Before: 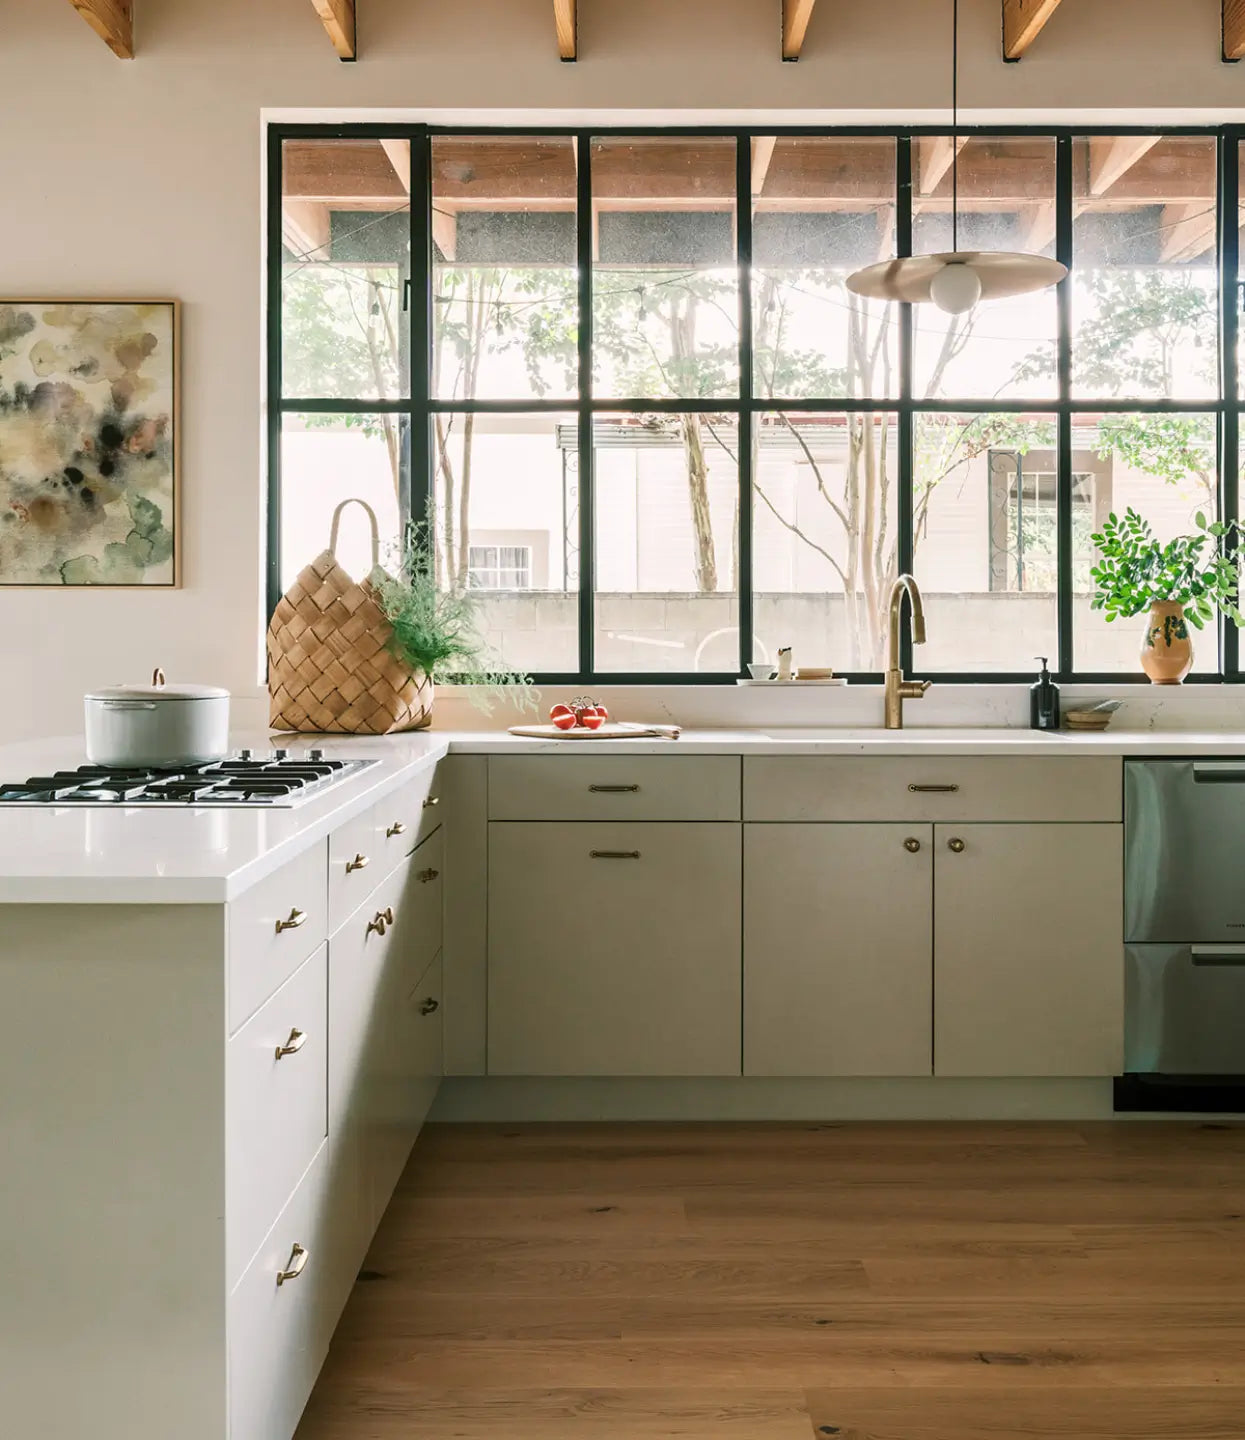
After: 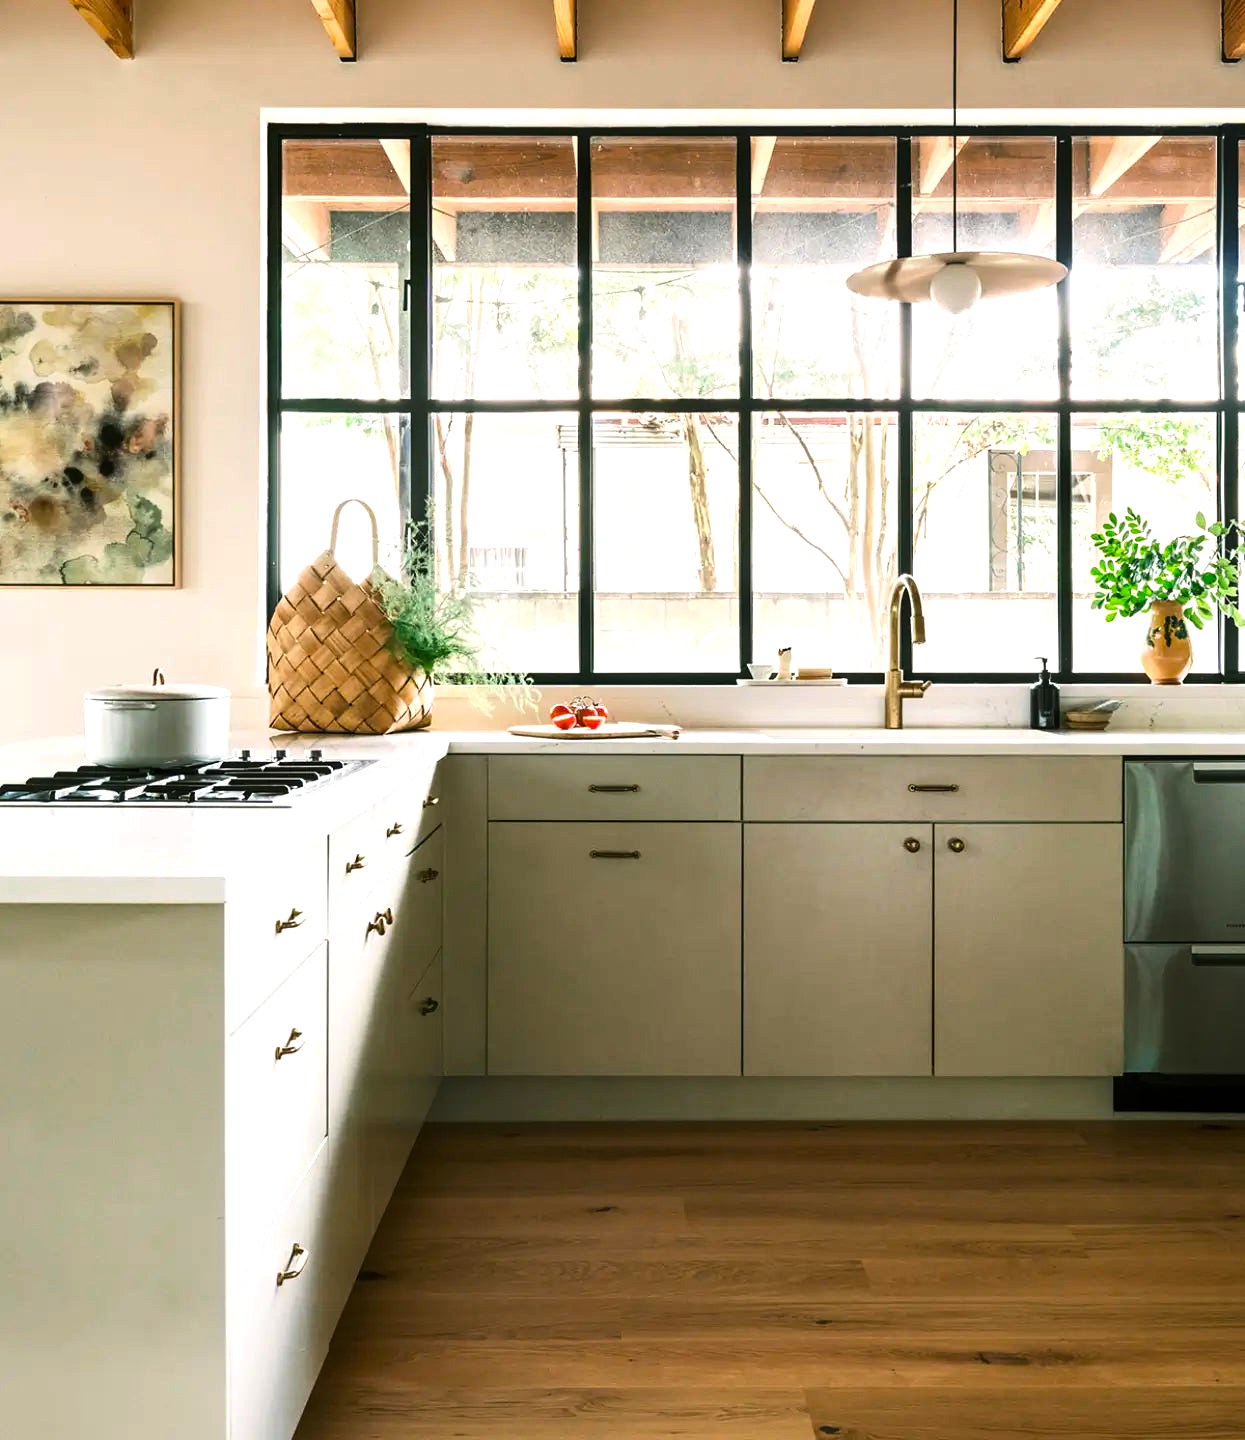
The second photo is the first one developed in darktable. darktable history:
tone equalizer: -8 EV -0.75 EV, -7 EV -0.7 EV, -6 EV -0.6 EV, -5 EV -0.4 EV, -3 EV 0.4 EV, -2 EV 0.6 EV, -1 EV 0.7 EV, +0 EV 0.75 EV, edges refinement/feathering 500, mask exposure compensation -1.57 EV, preserve details no
color balance: output saturation 120%
